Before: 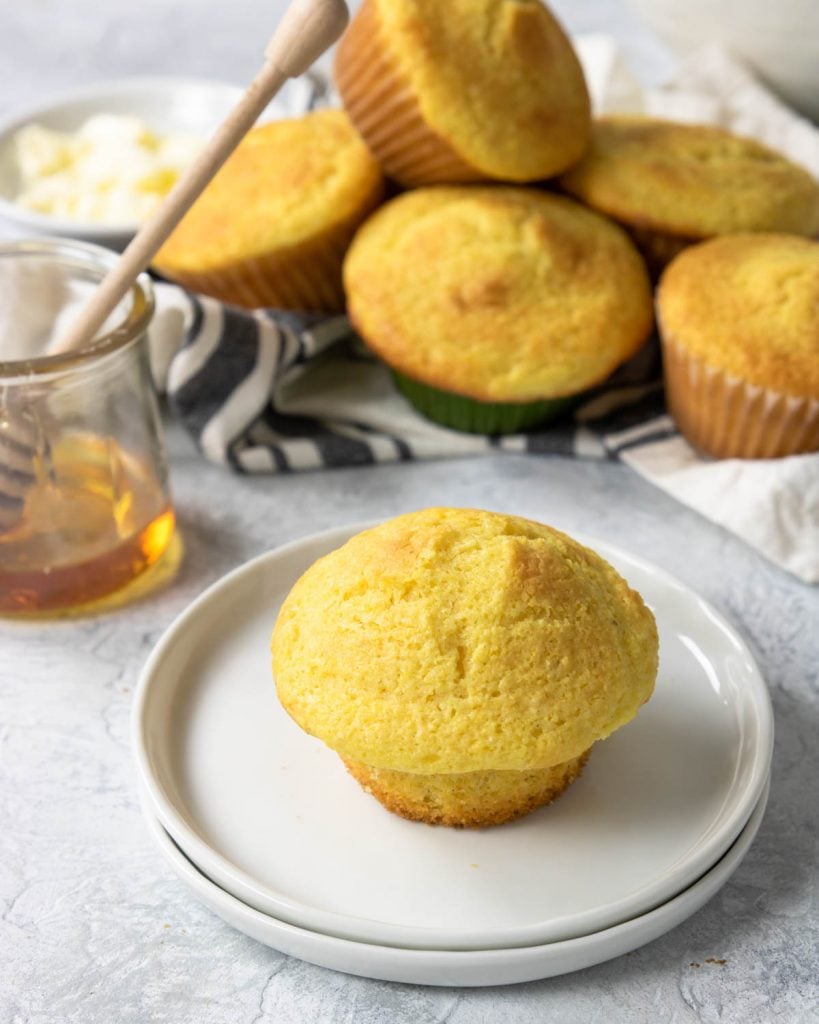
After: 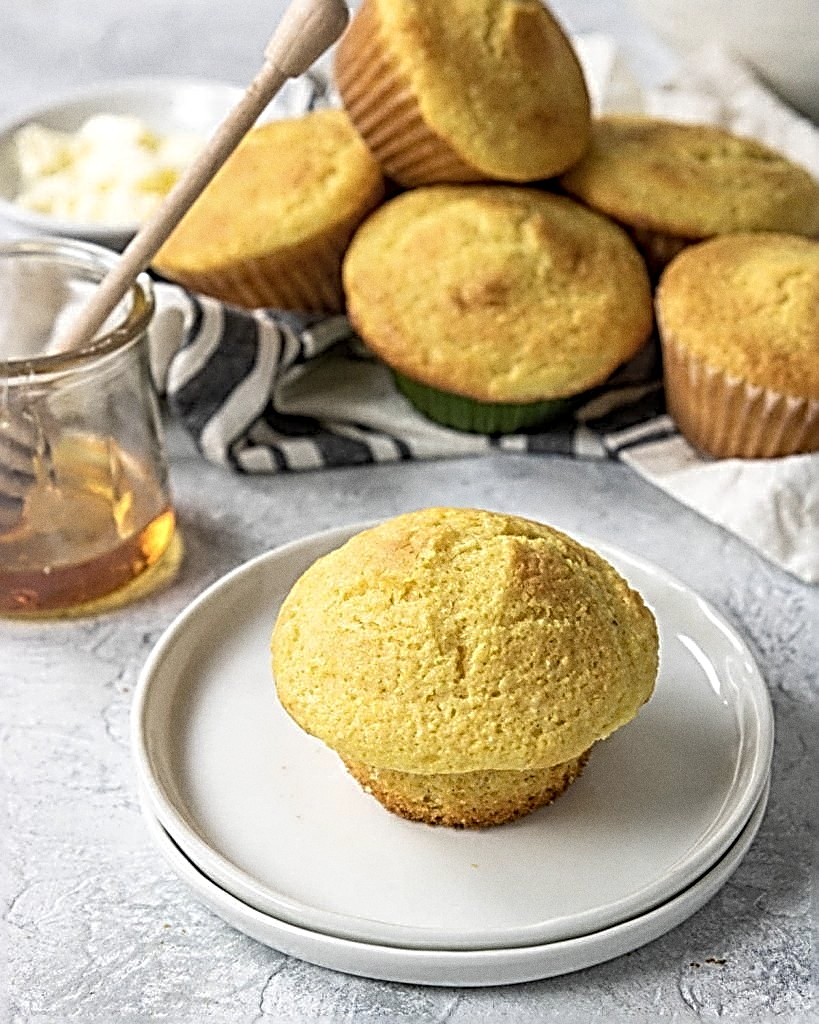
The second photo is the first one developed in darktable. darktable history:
local contrast: on, module defaults
sharpen: radius 3.158, amount 1.731
color contrast: green-magenta contrast 0.84, blue-yellow contrast 0.86
grain: on, module defaults
